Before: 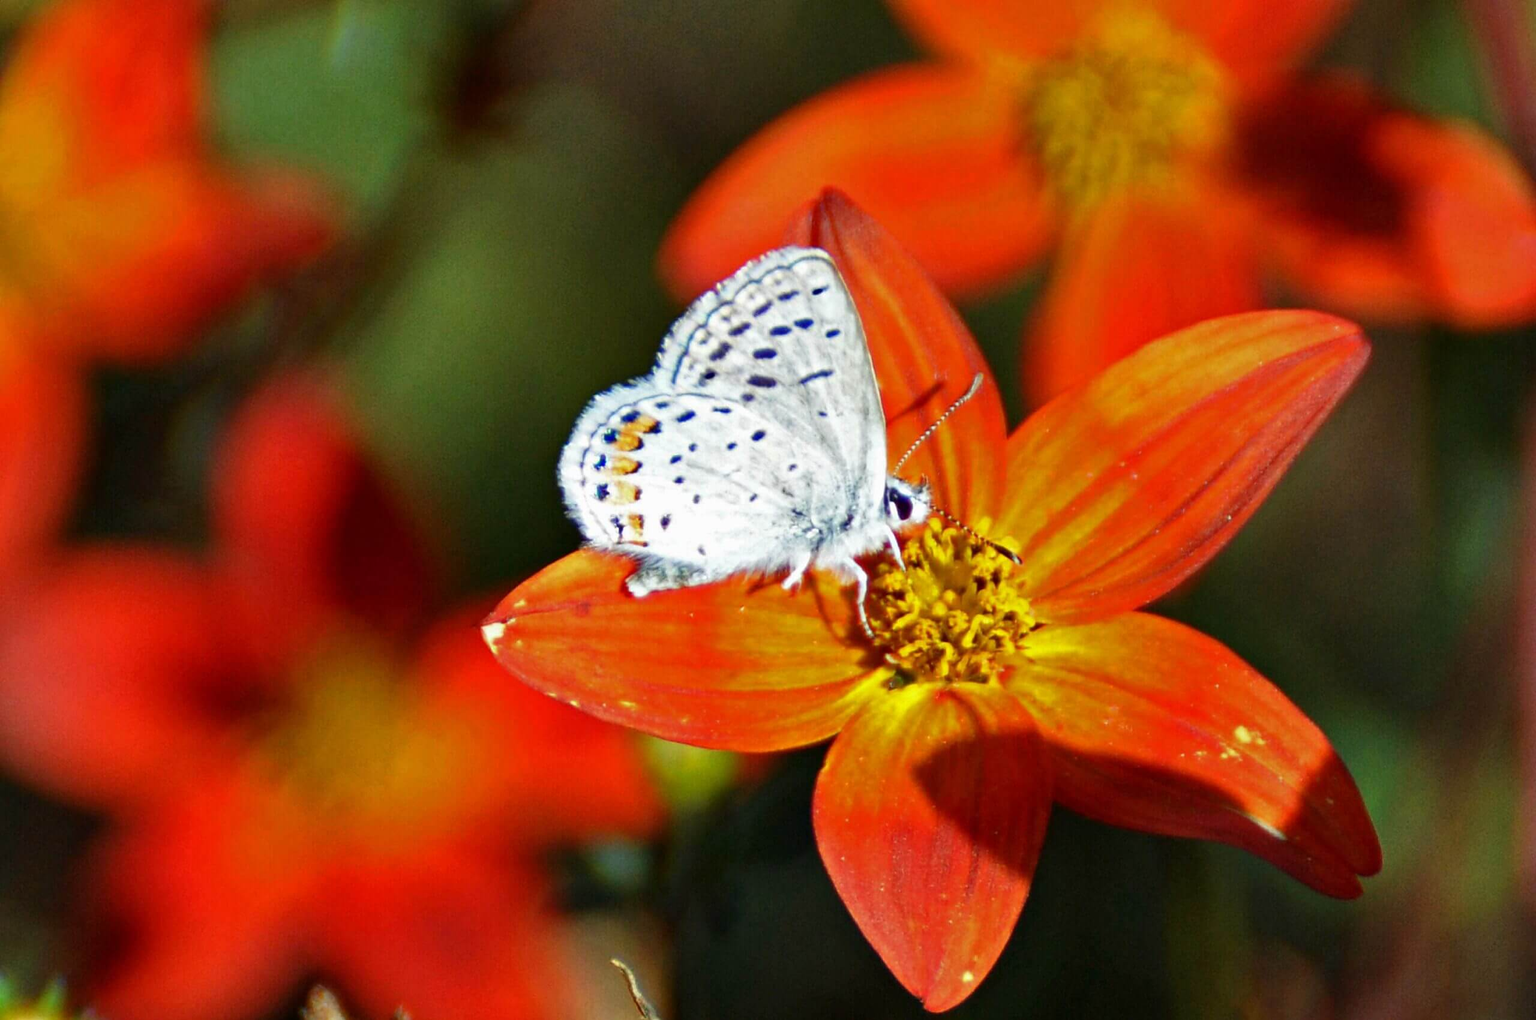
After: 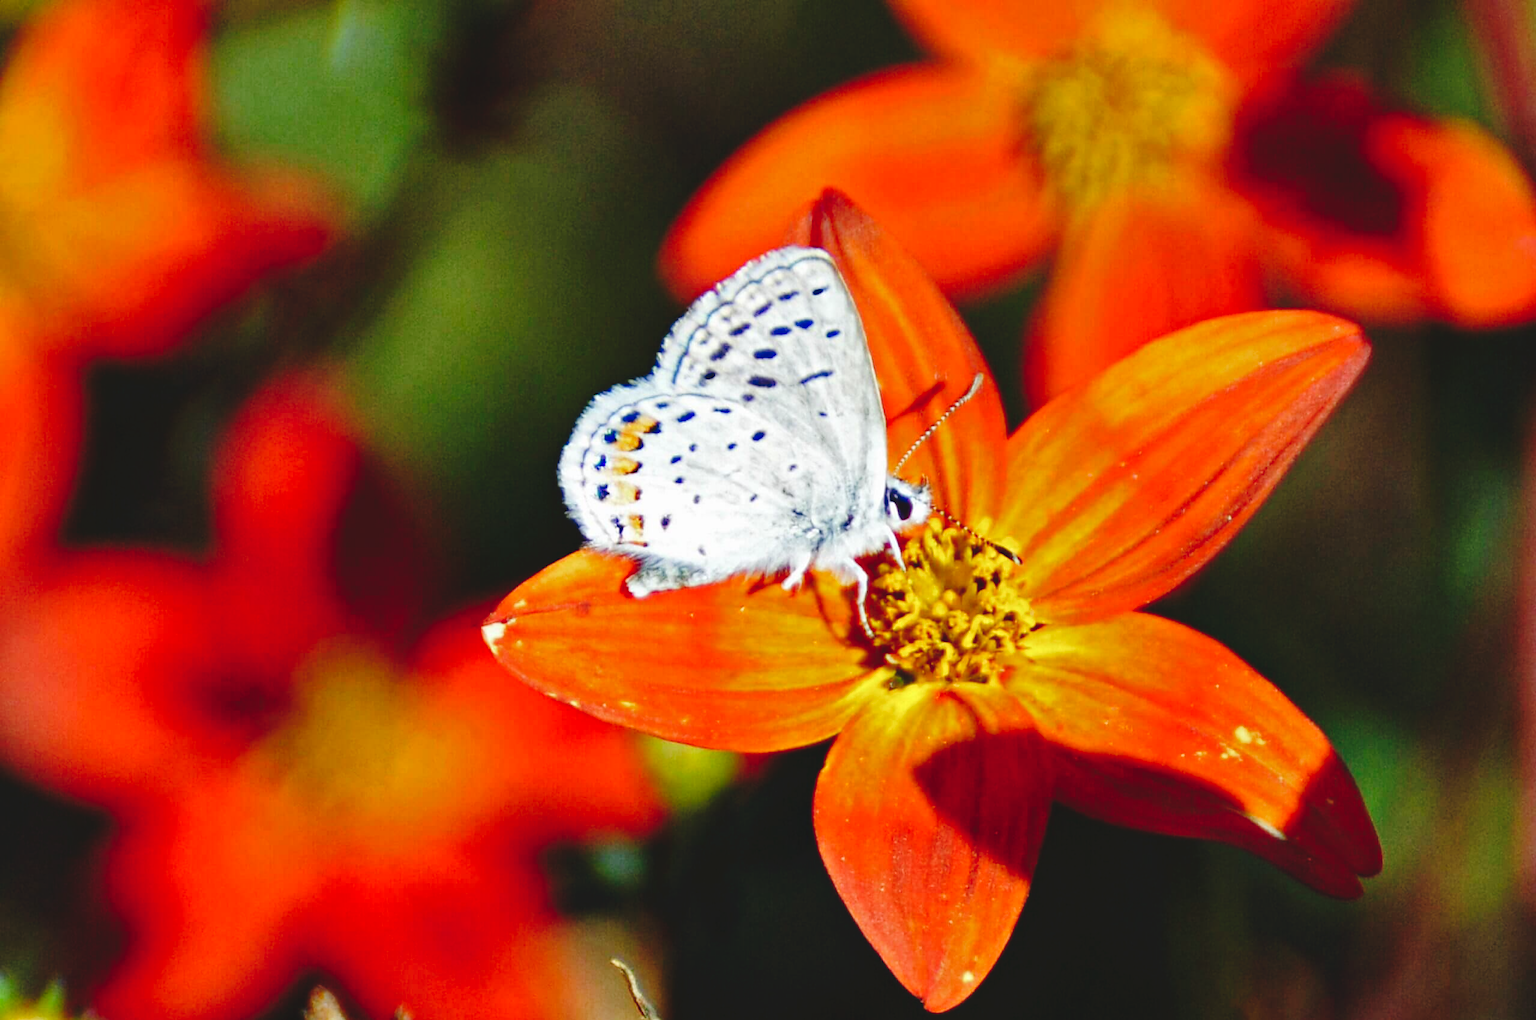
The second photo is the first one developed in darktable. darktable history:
rotate and perspective: crop left 0, crop top 0
tone curve: curves: ch0 [(0, 0) (0.003, 0.074) (0.011, 0.079) (0.025, 0.083) (0.044, 0.095) (0.069, 0.097) (0.1, 0.11) (0.136, 0.131) (0.177, 0.159) (0.224, 0.209) (0.277, 0.279) (0.335, 0.367) (0.399, 0.455) (0.468, 0.538) (0.543, 0.621) (0.623, 0.699) (0.709, 0.782) (0.801, 0.848) (0.898, 0.924) (1, 1)], preserve colors none
